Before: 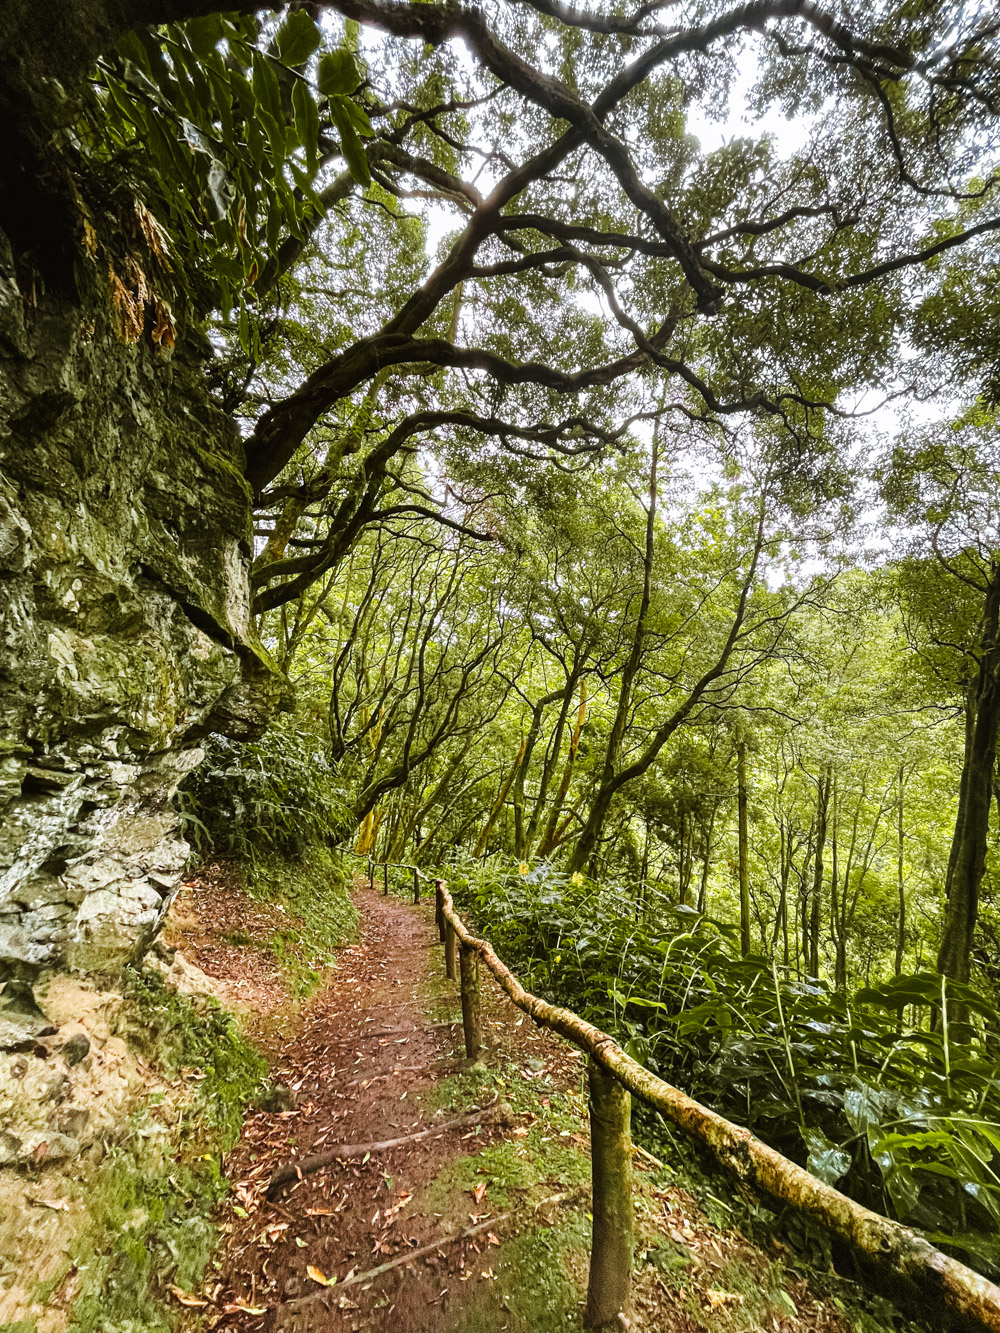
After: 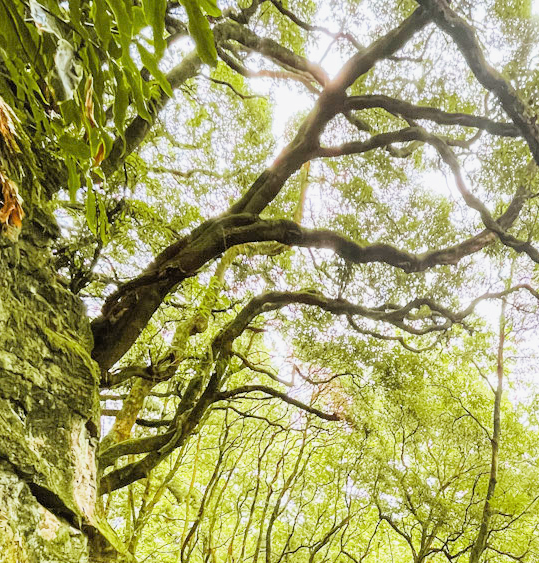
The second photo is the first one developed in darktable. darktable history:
crop: left 15.306%, top 9.065%, right 30.789%, bottom 48.638%
filmic rgb: middle gray luminance 3.44%, black relative exposure -5.92 EV, white relative exposure 6.33 EV, threshold 6 EV, dynamic range scaling 22.4%, target black luminance 0%, hardness 2.33, latitude 45.85%, contrast 0.78, highlights saturation mix 100%, shadows ↔ highlights balance 0.033%, add noise in highlights 0, preserve chrominance max RGB, color science v3 (2019), use custom middle-gray values true, iterations of high-quality reconstruction 0, contrast in highlights soft, enable highlight reconstruction true
